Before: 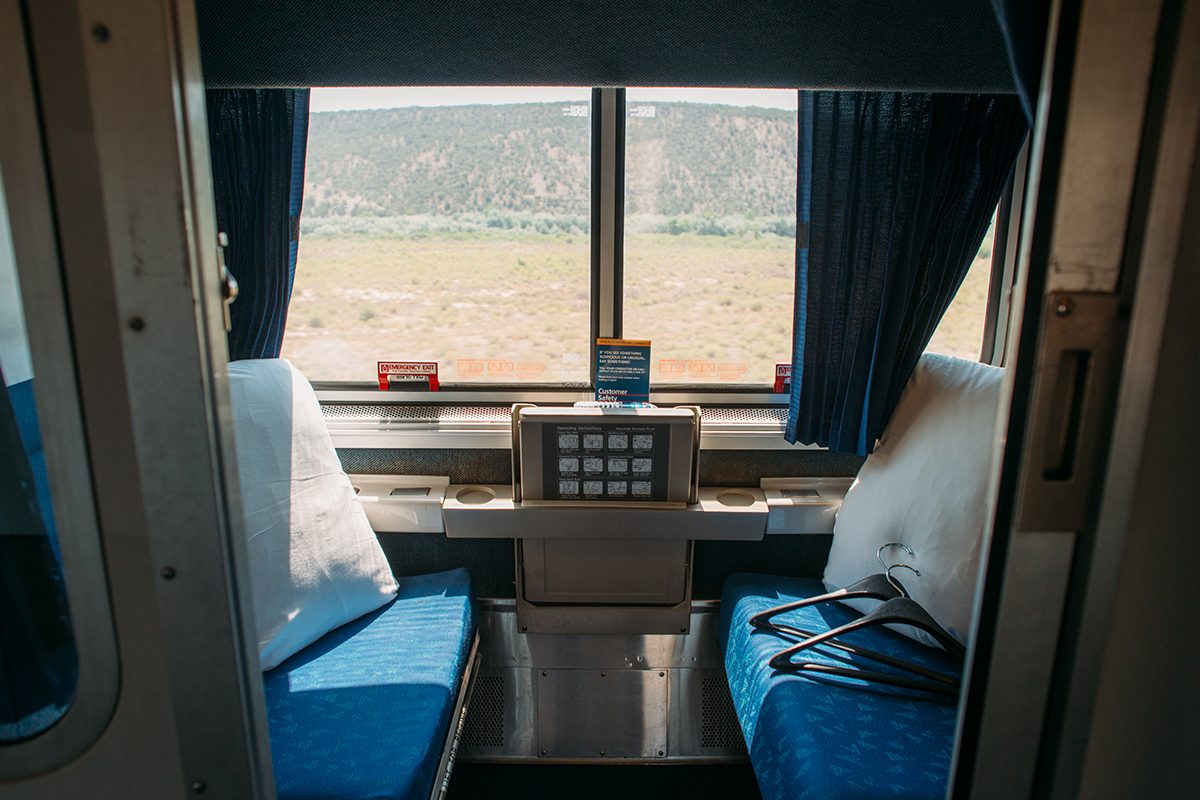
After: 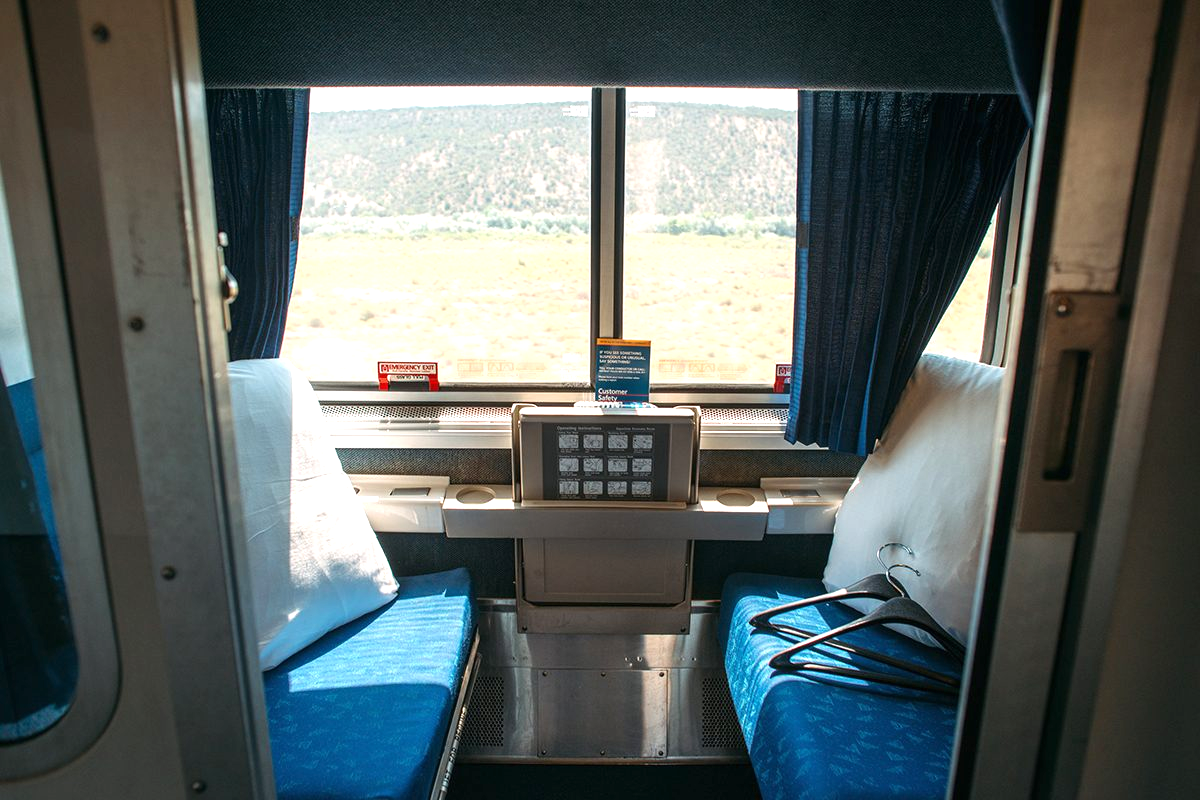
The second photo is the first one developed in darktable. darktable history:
exposure: black level correction 0, exposure 0.694 EV, compensate exposure bias true, compensate highlight preservation false
